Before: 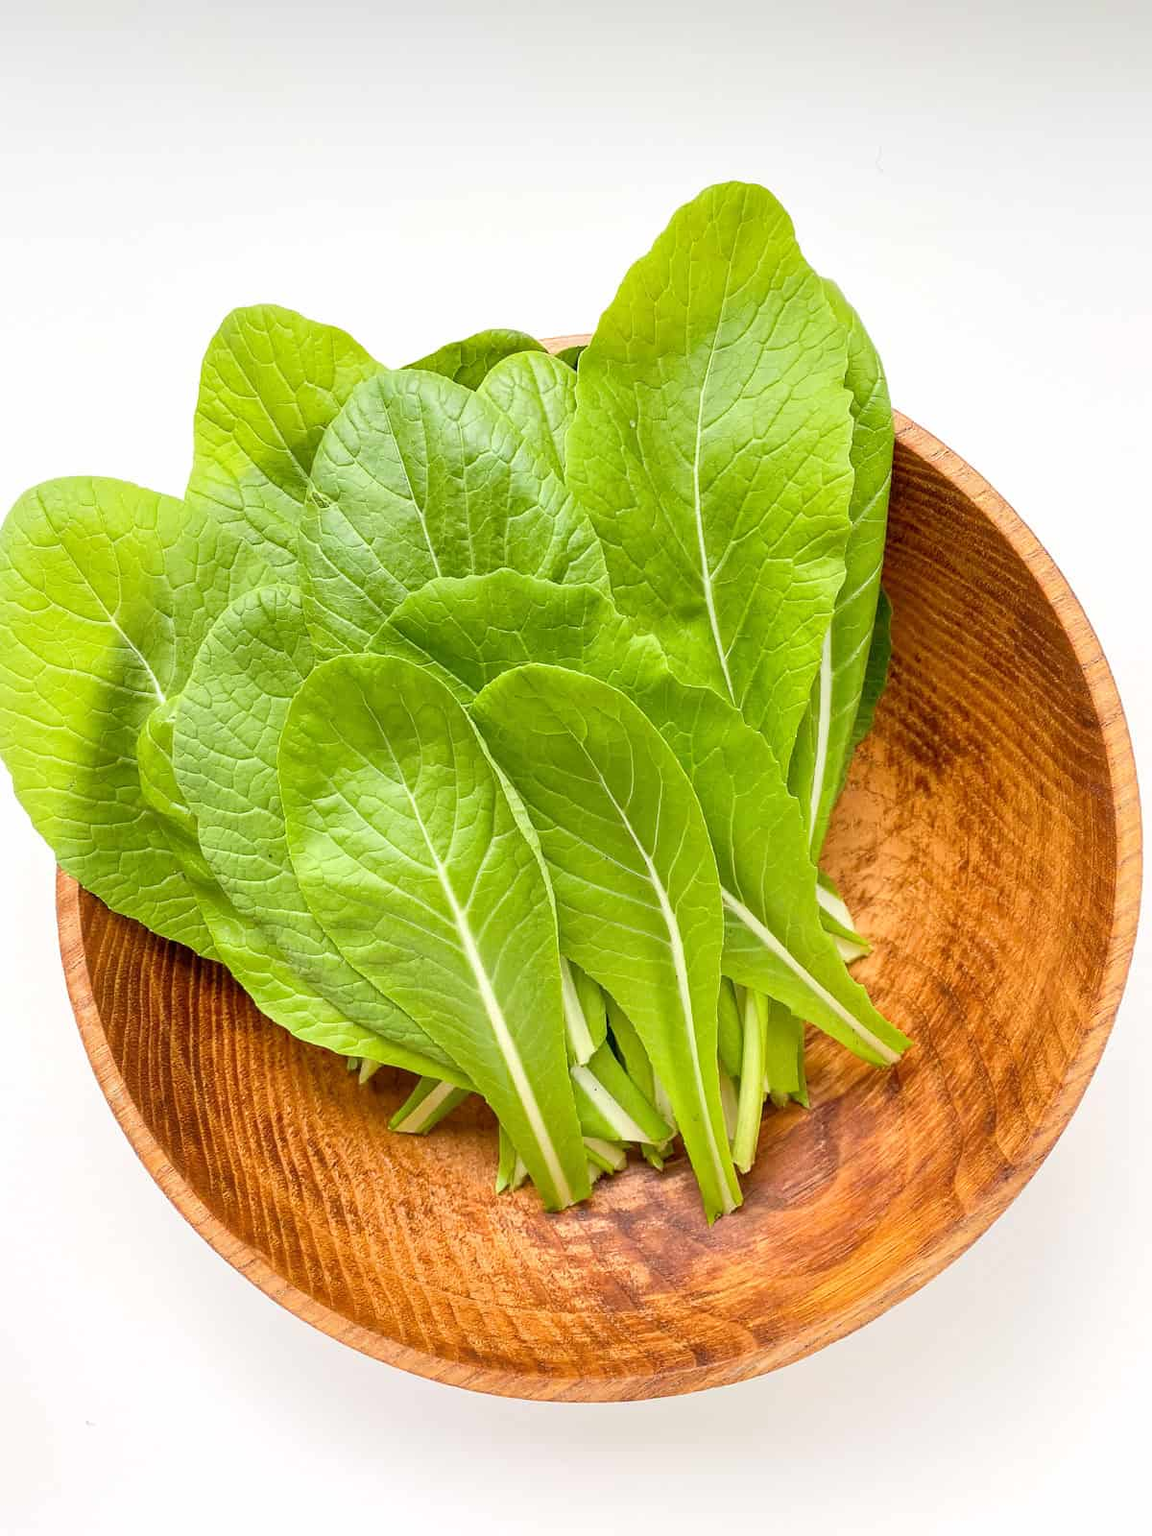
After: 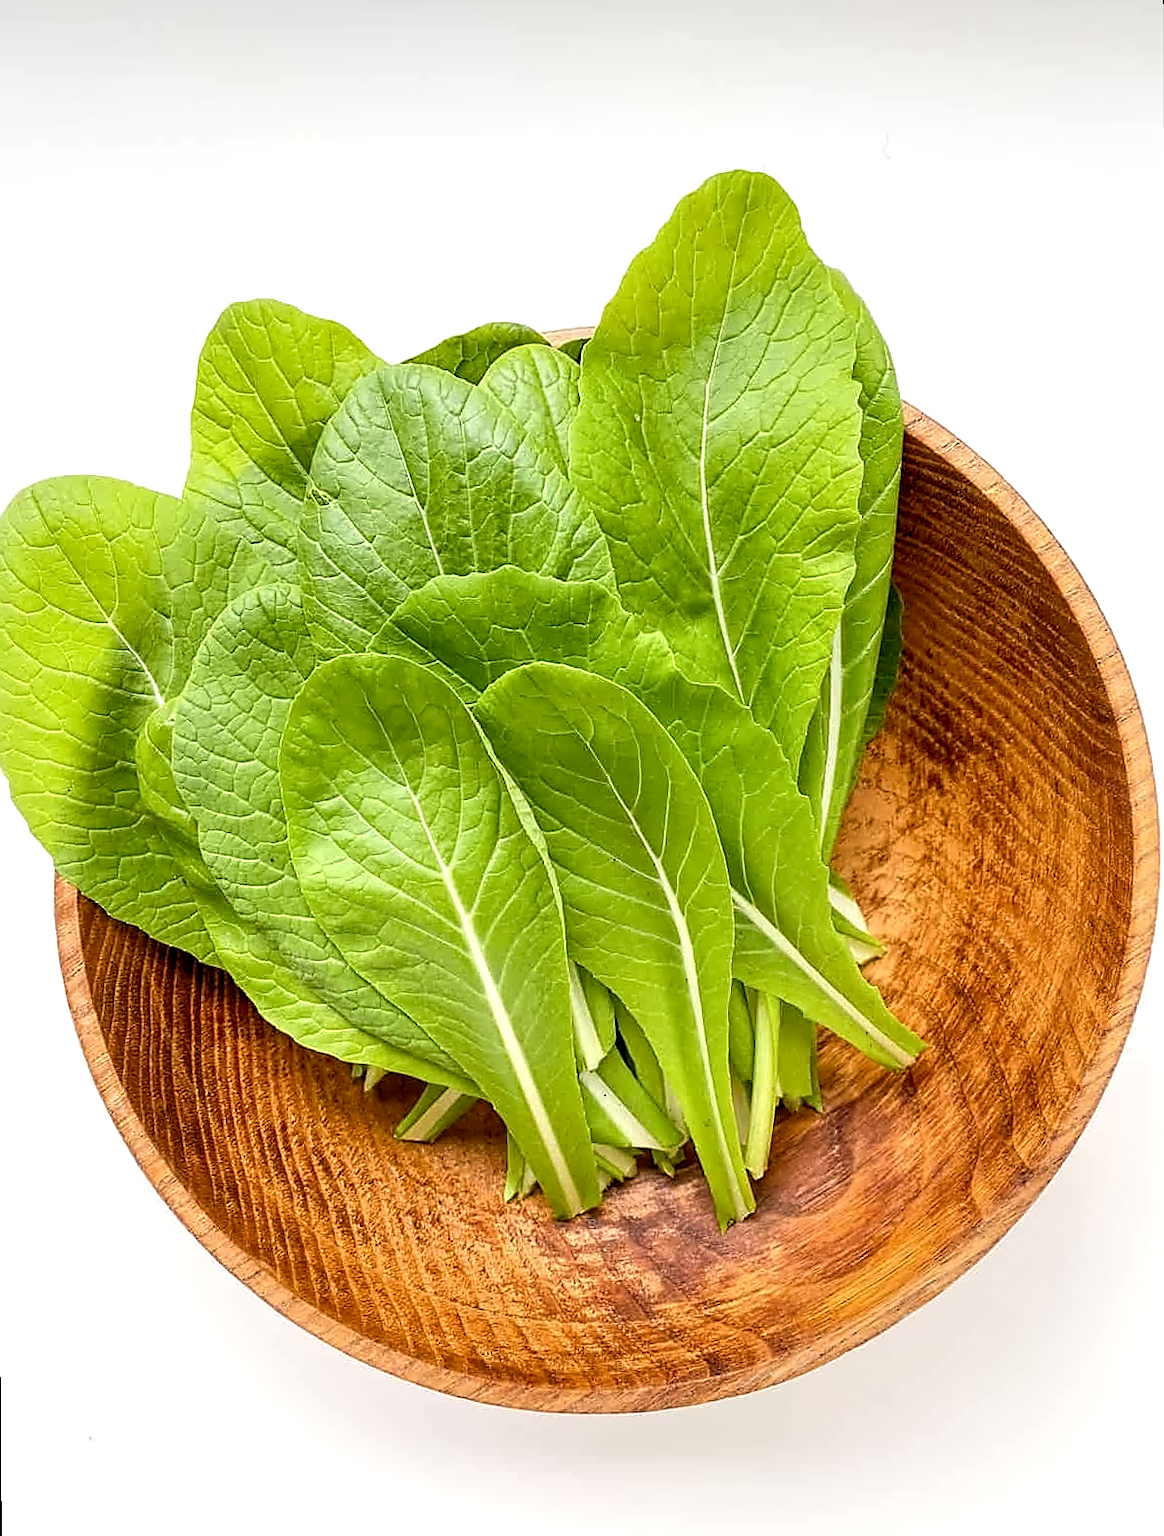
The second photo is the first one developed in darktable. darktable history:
rotate and perspective: rotation -0.45°, automatic cropping original format, crop left 0.008, crop right 0.992, crop top 0.012, crop bottom 0.988
local contrast: highlights 123%, shadows 126%, detail 140%, midtone range 0.254
contrast equalizer: y [[0.5 ×4, 0.524, 0.59], [0.5 ×6], [0.5 ×6], [0, 0, 0, 0.01, 0.045, 0.012], [0, 0, 0, 0.044, 0.195, 0.131]]
sharpen: on, module defaults
